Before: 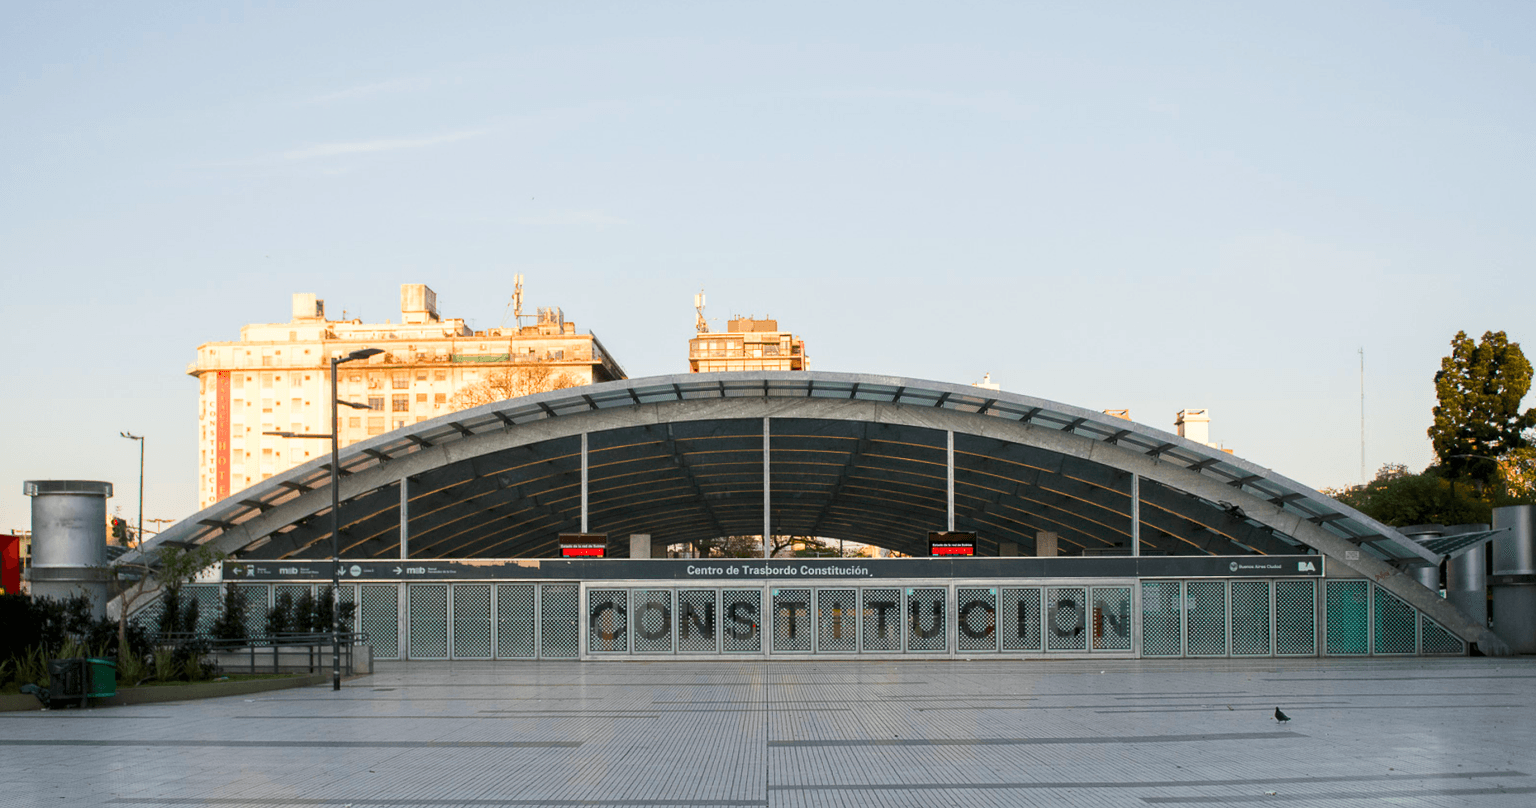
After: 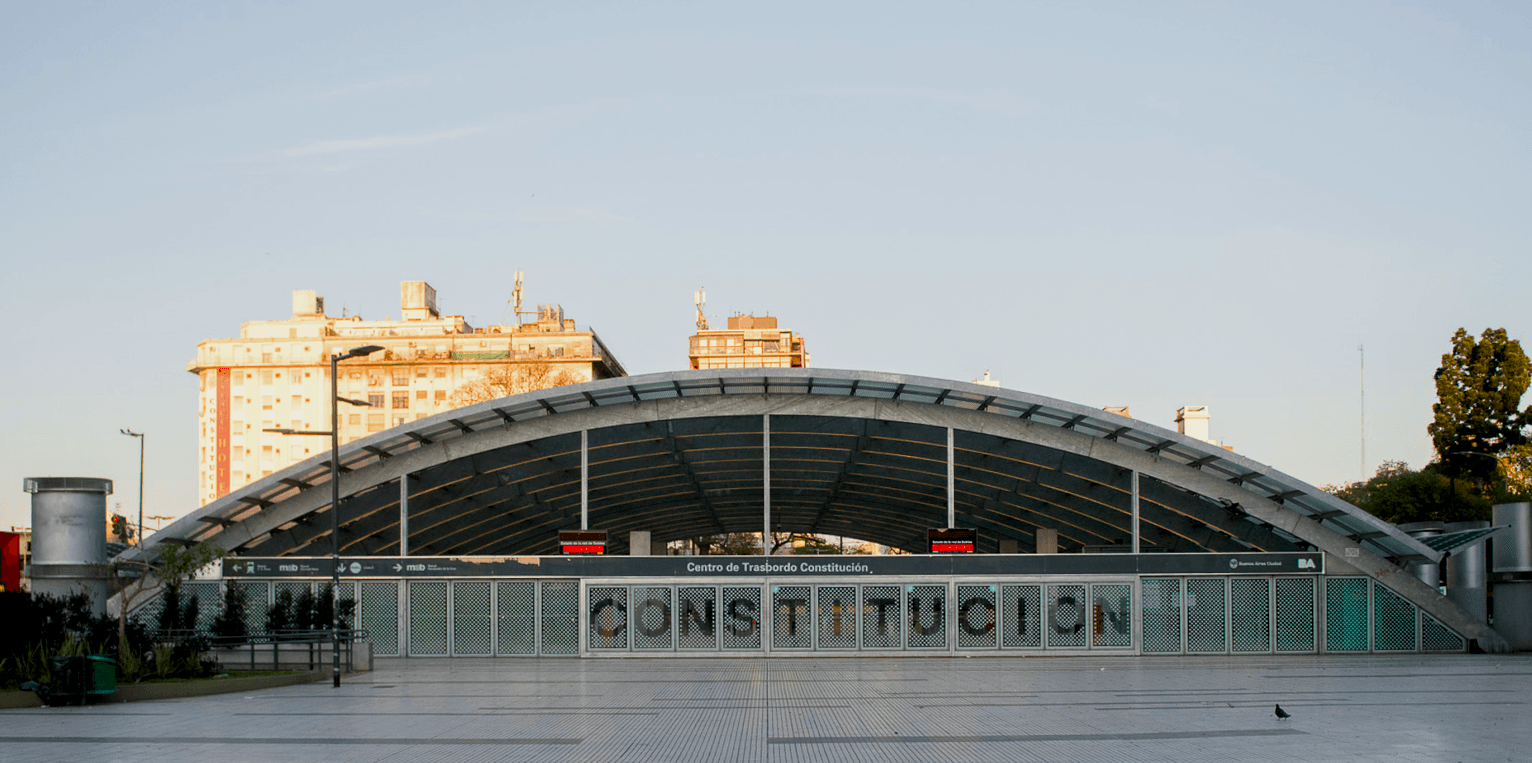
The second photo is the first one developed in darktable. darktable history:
exposure: black level correction 0.006, exposure -0.218 EV, compensate highlight preservation false
crop: top 0.453%, right 0.26%, bottom 5.072%
